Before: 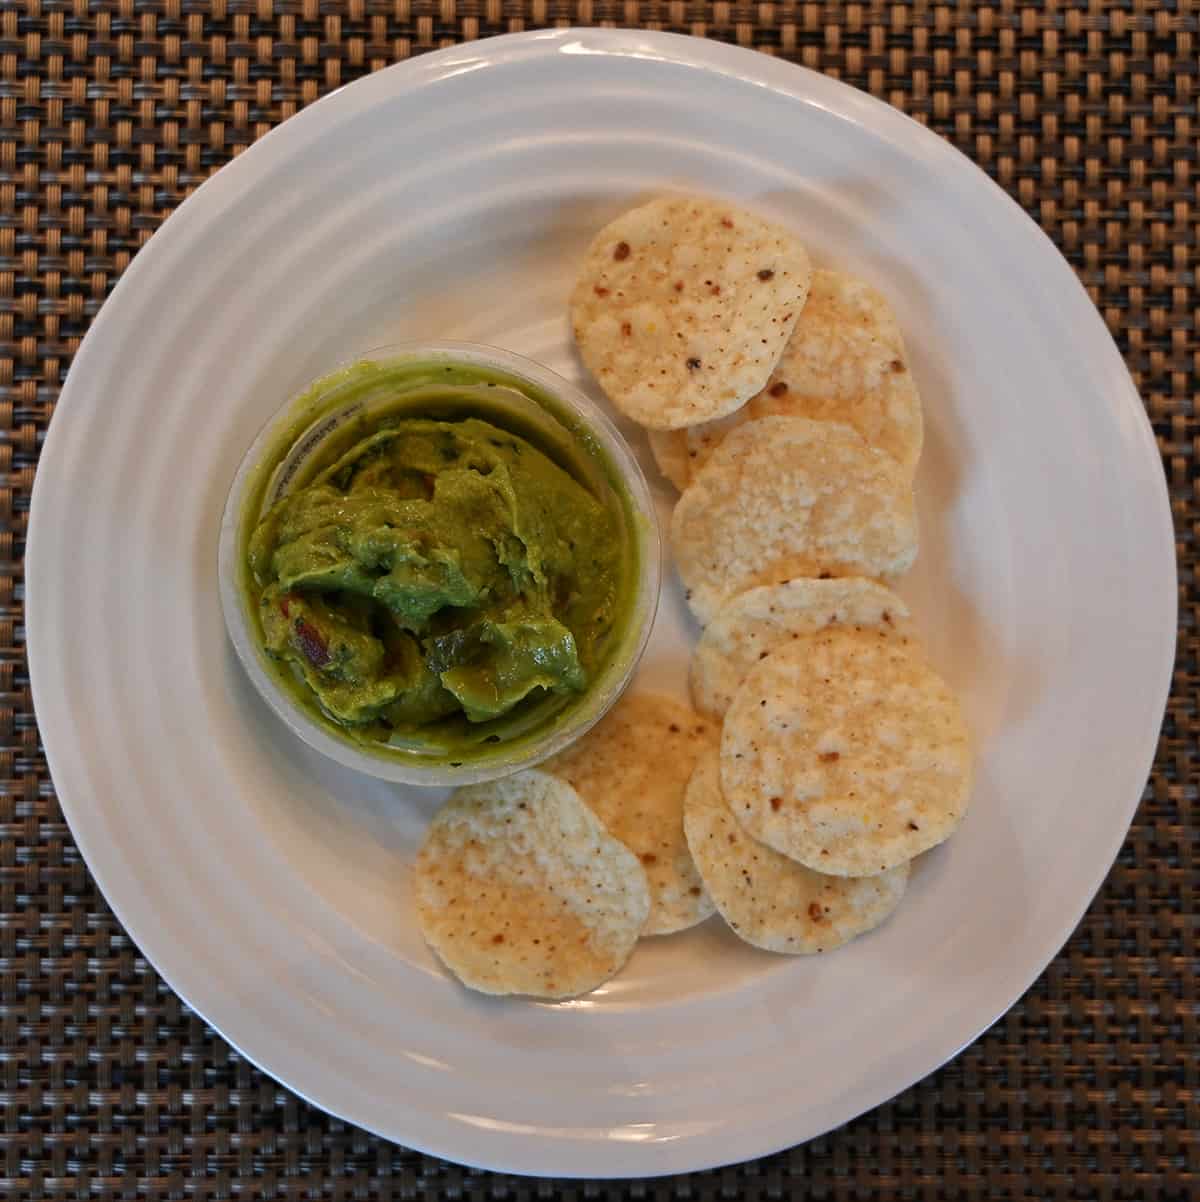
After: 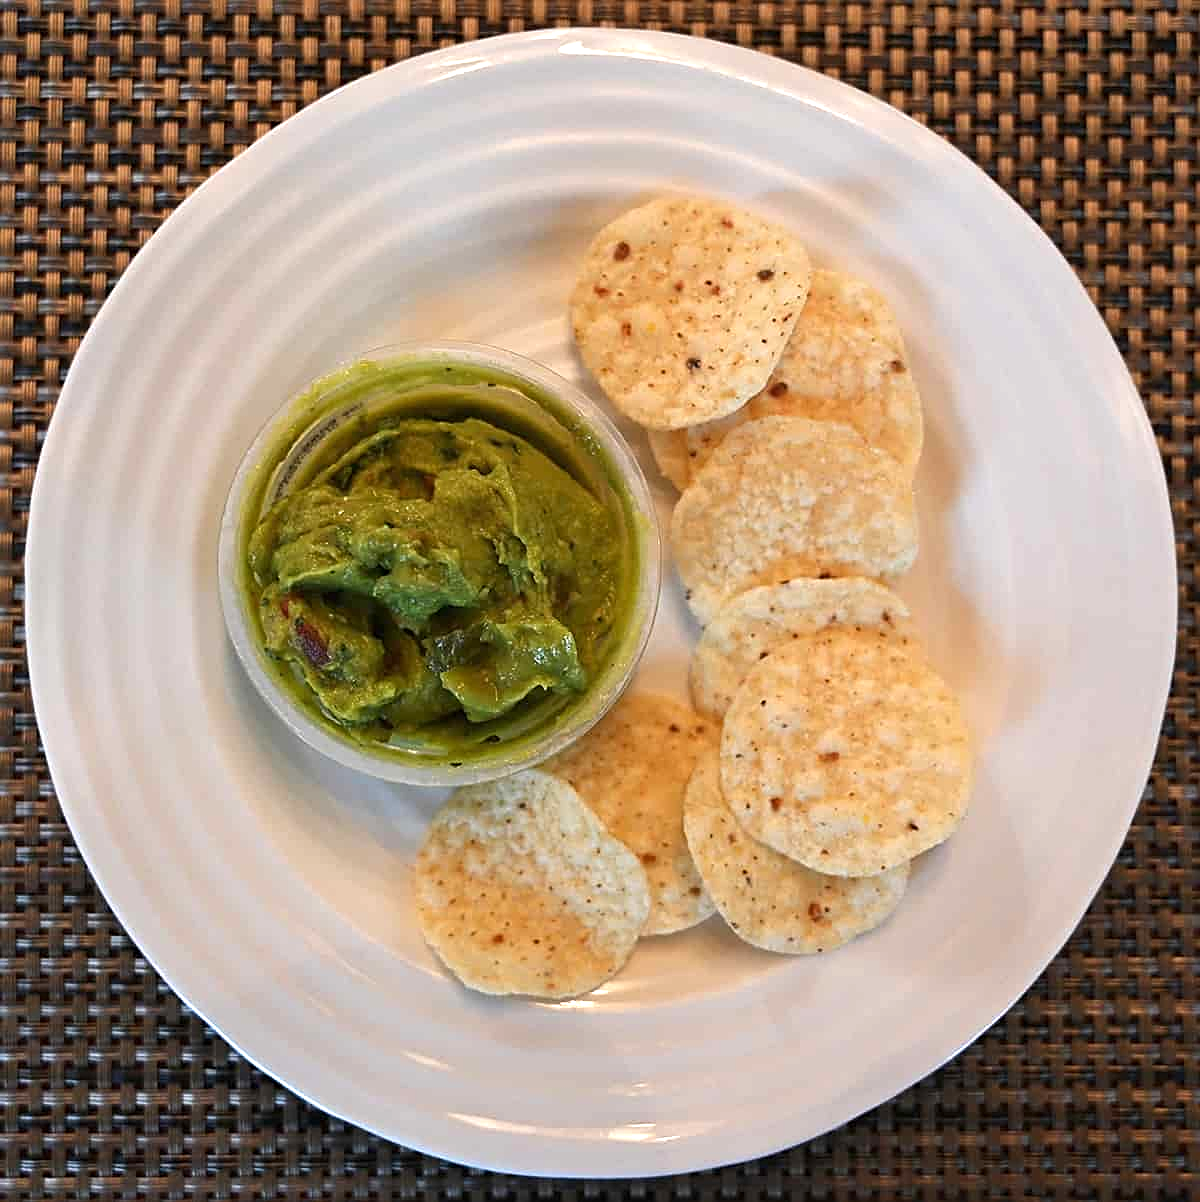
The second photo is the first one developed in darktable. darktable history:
exposure: black level correction 0, exposure 0.7 EV, compensate highlight preservation false
sharpen: on, module defaults
